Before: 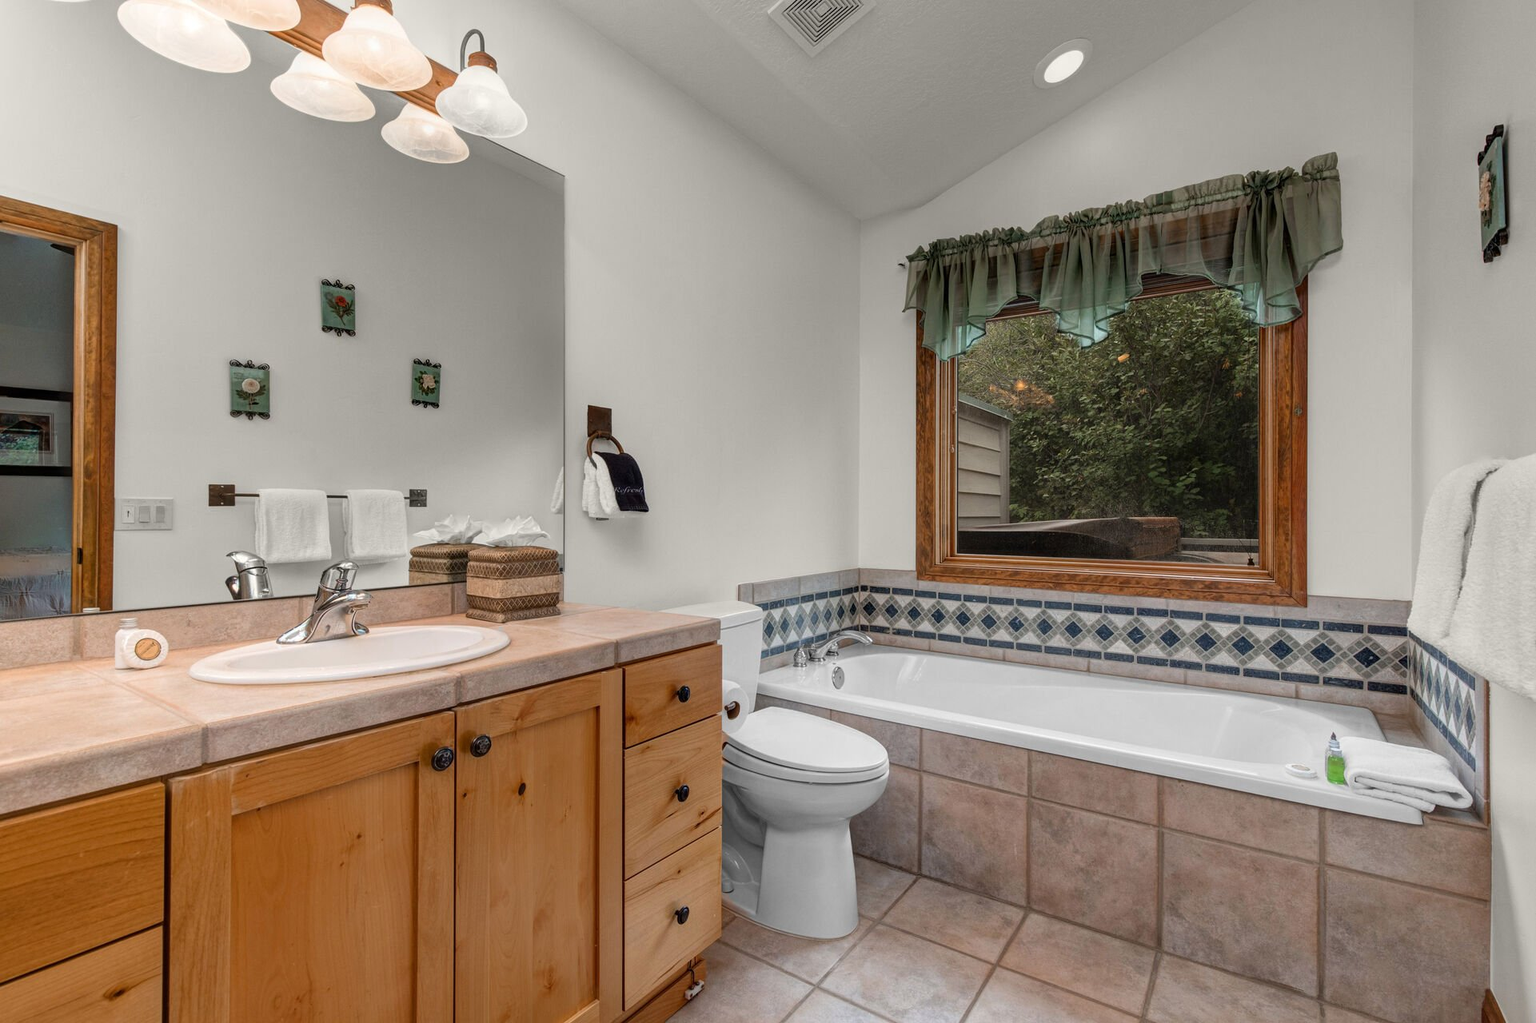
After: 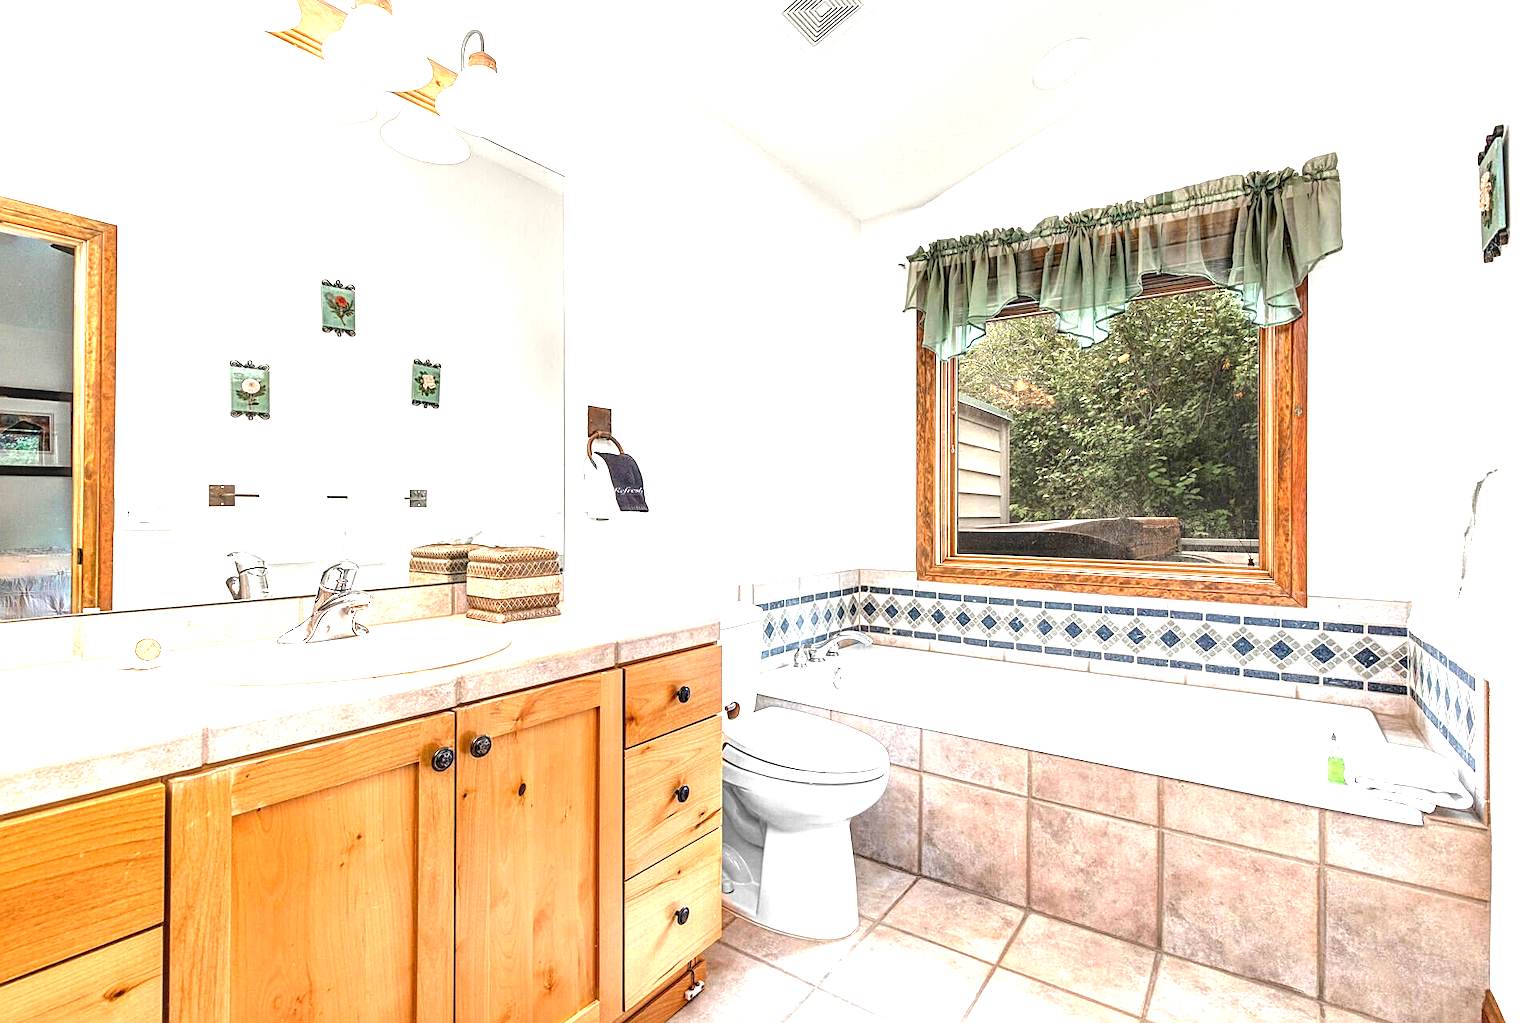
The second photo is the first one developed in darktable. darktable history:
exposure: exposure 2.01 EV, compensate exposure bias true, compensate highlight preservation false
sharpen: on, module defaults
local contrast: on, module defaults
contrast equalizer: y [[0.5 ×6], [0.5 ×6], [0.975, 0.964, 0.925, 0.865, 0.793, 0.721], [0 ×6], [0 ×6]]
